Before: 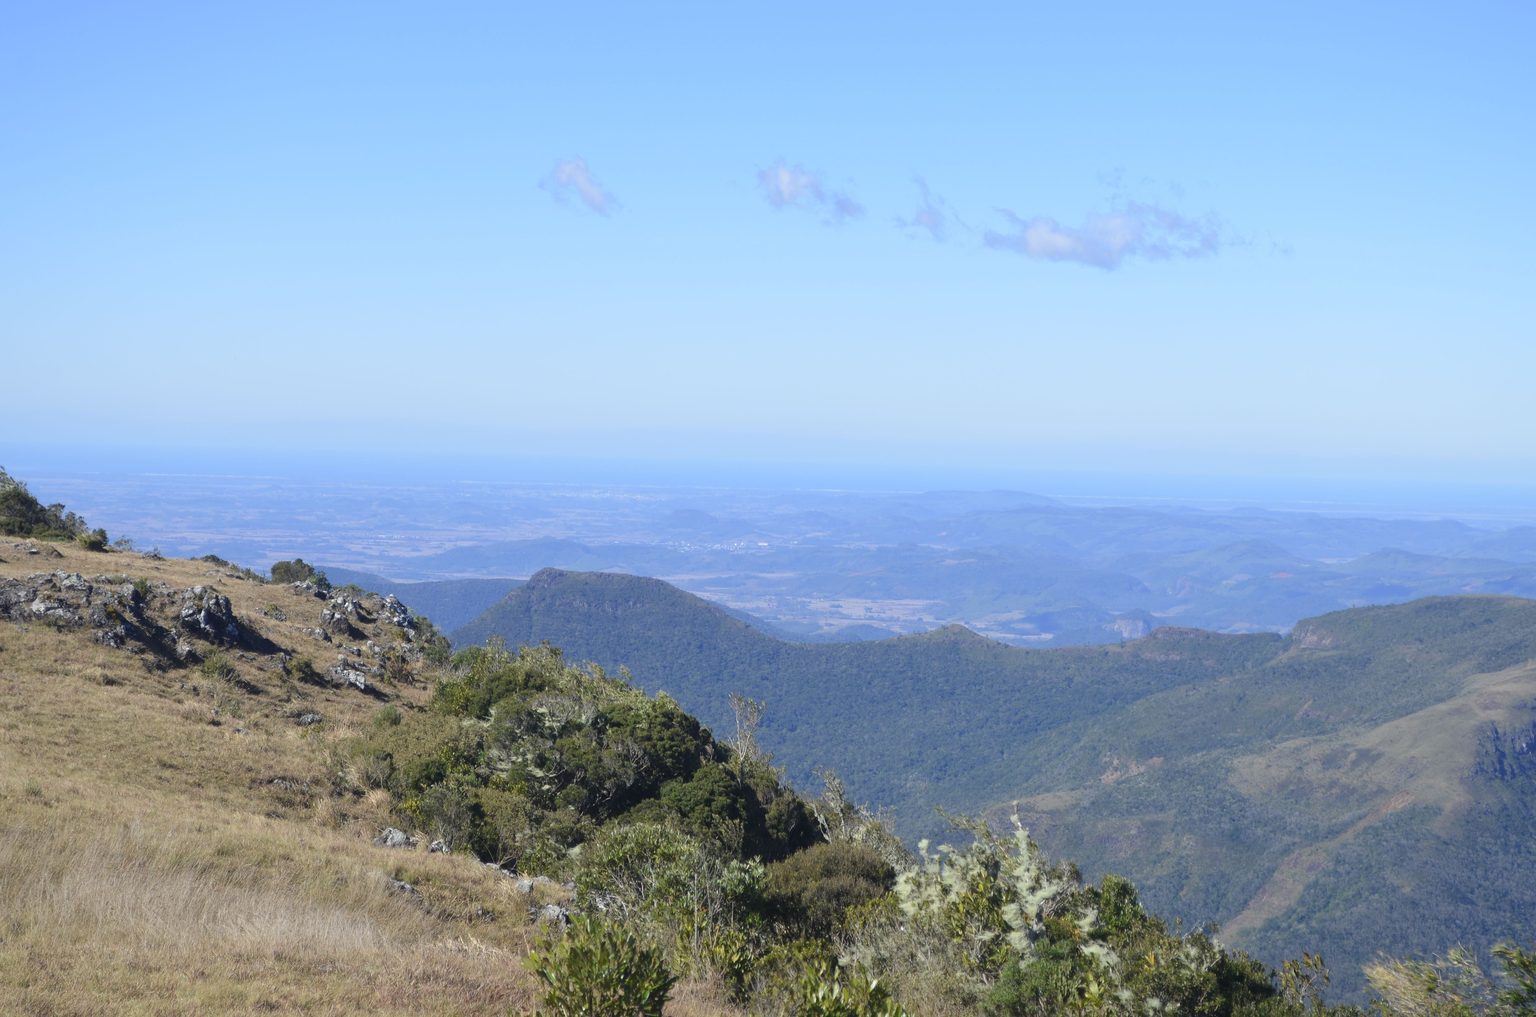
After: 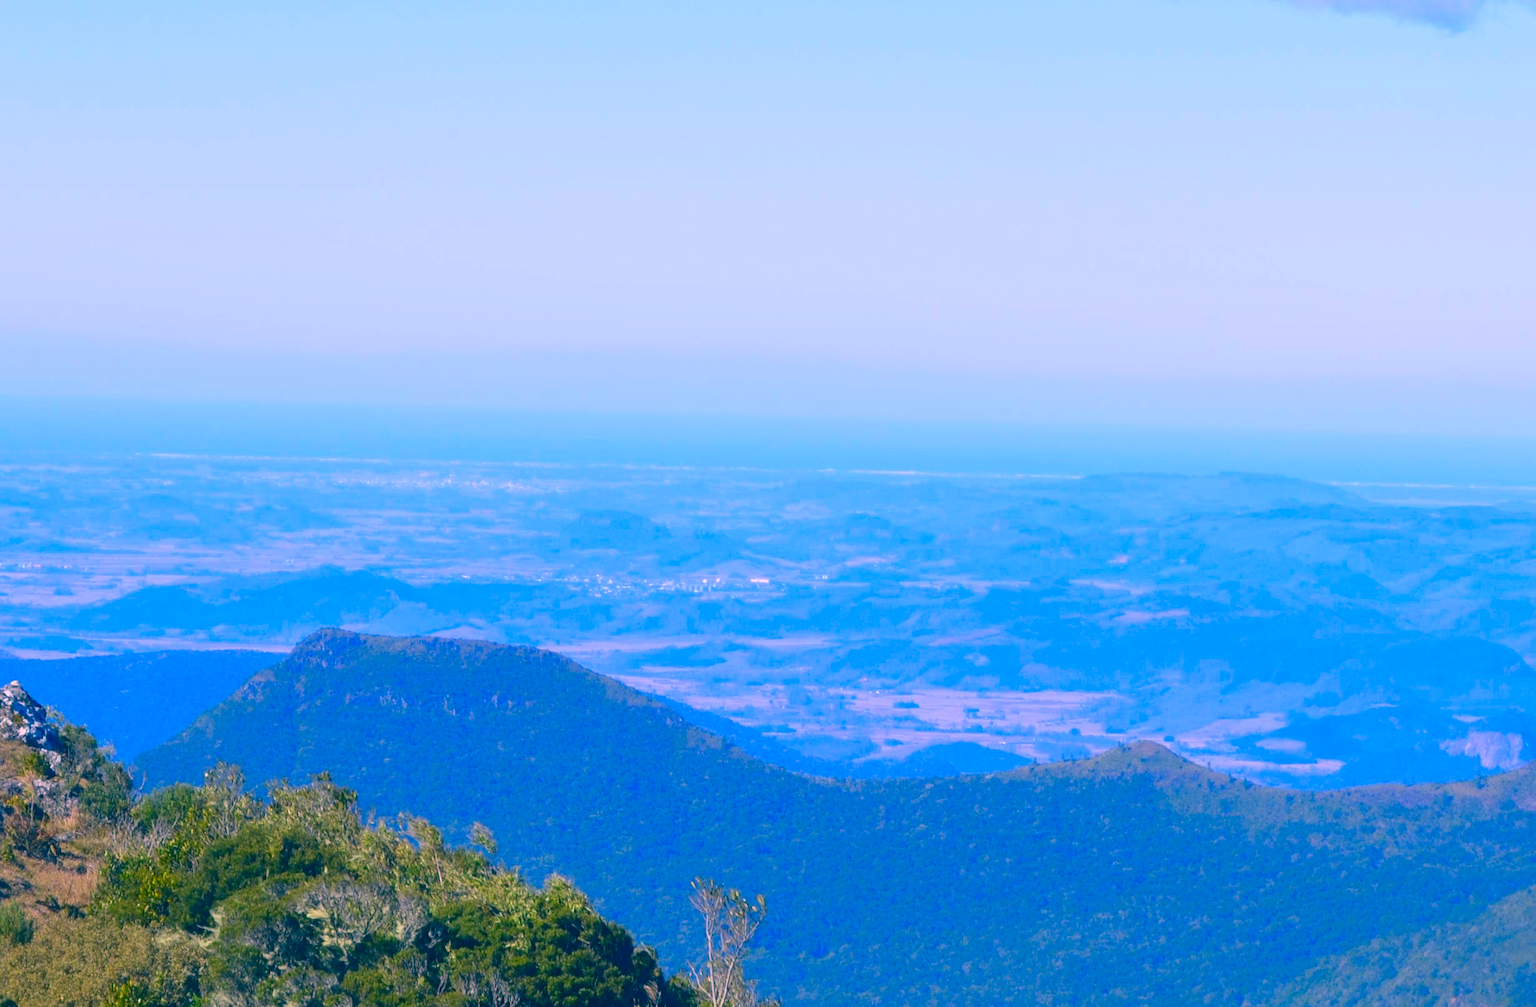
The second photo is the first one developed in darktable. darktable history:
contrast brightness saturation: brightness -0.021, saturation 0.357
color correction: highlights a* 17.27, highlights b* 0.218, shadows a* -15.16, shadows b* -14.45, saturation 1.5
crop: left 25.034%, top 25.063%, right 25.106%, bottom 25.538%
